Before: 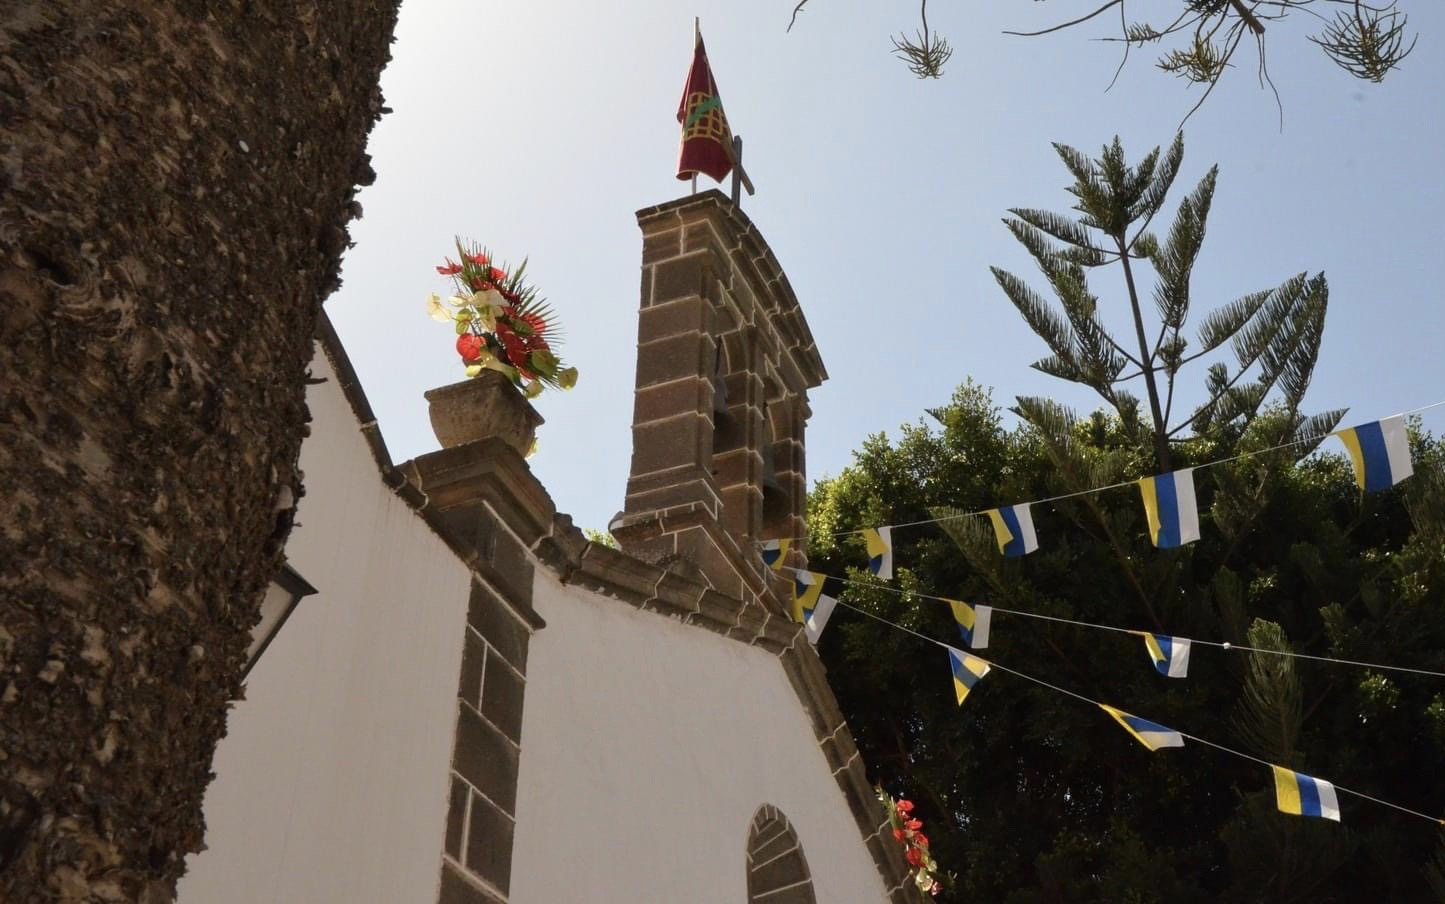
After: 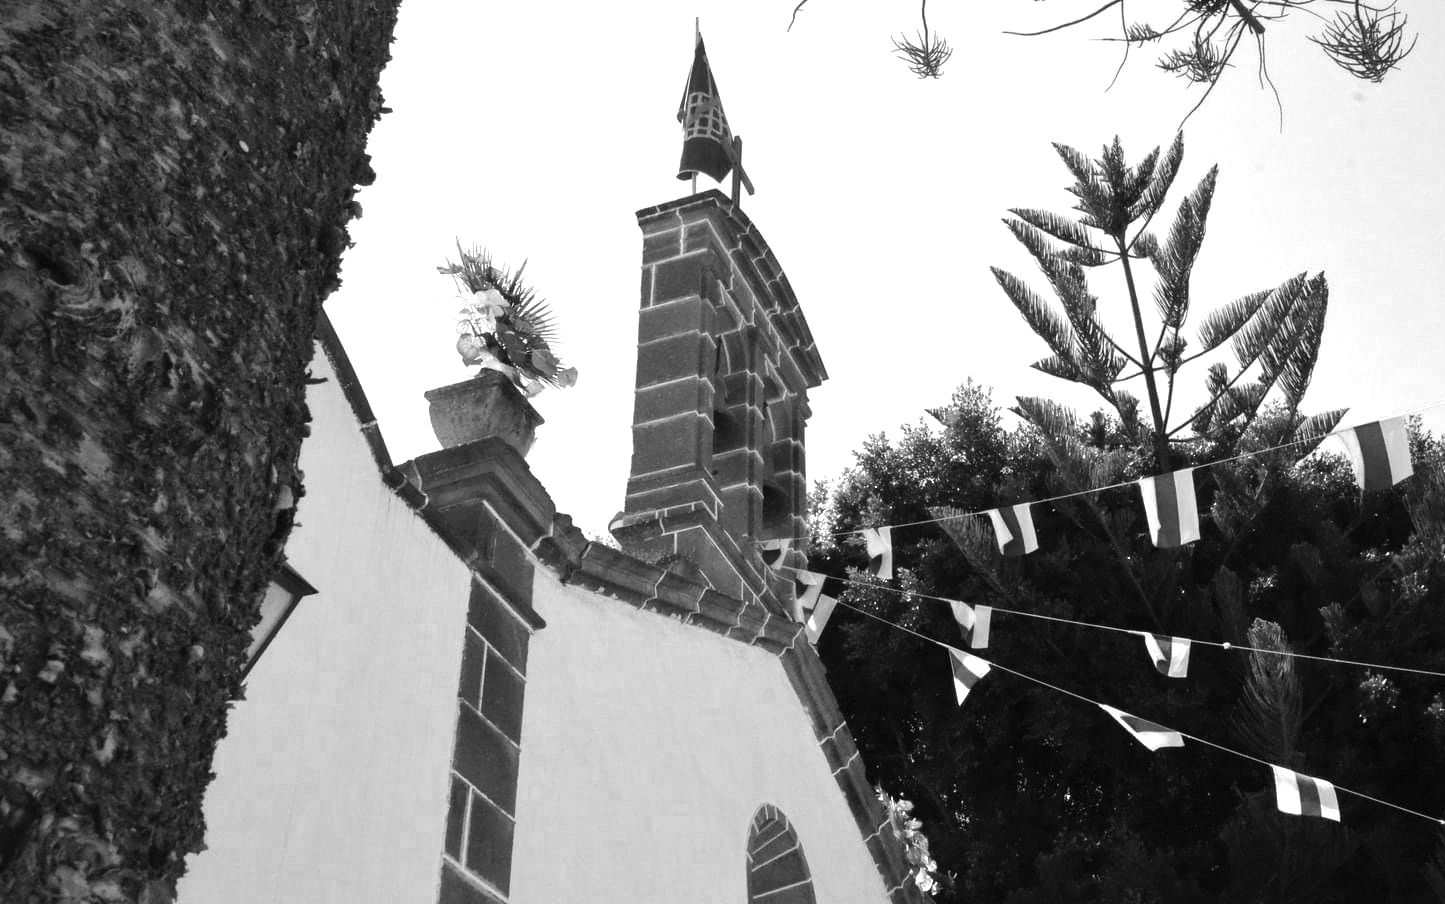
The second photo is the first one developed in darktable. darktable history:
color zones: curves: ch0 [(0.018, 0.548) (0.224, 0.64) (0.425, 0.447) (0.675, 0.575) (0.732, 0.579)]; ch1 [(0.066, 0.487) (0.25, 0.5) (0.404, 0.43) (0.75, 0.421) (0.956, 0.421)]; ch2 [(0.044, 0.561) (0.215, 0.465) (0.399, 0.544) (0.465, 0.548) (0.614, 0.447) (0.724, 0.43) (0.882, 0.623) (0.956, 0.632)]
monochrome: on, module defaults
levels: levels [0, 0.394, 0.787]
